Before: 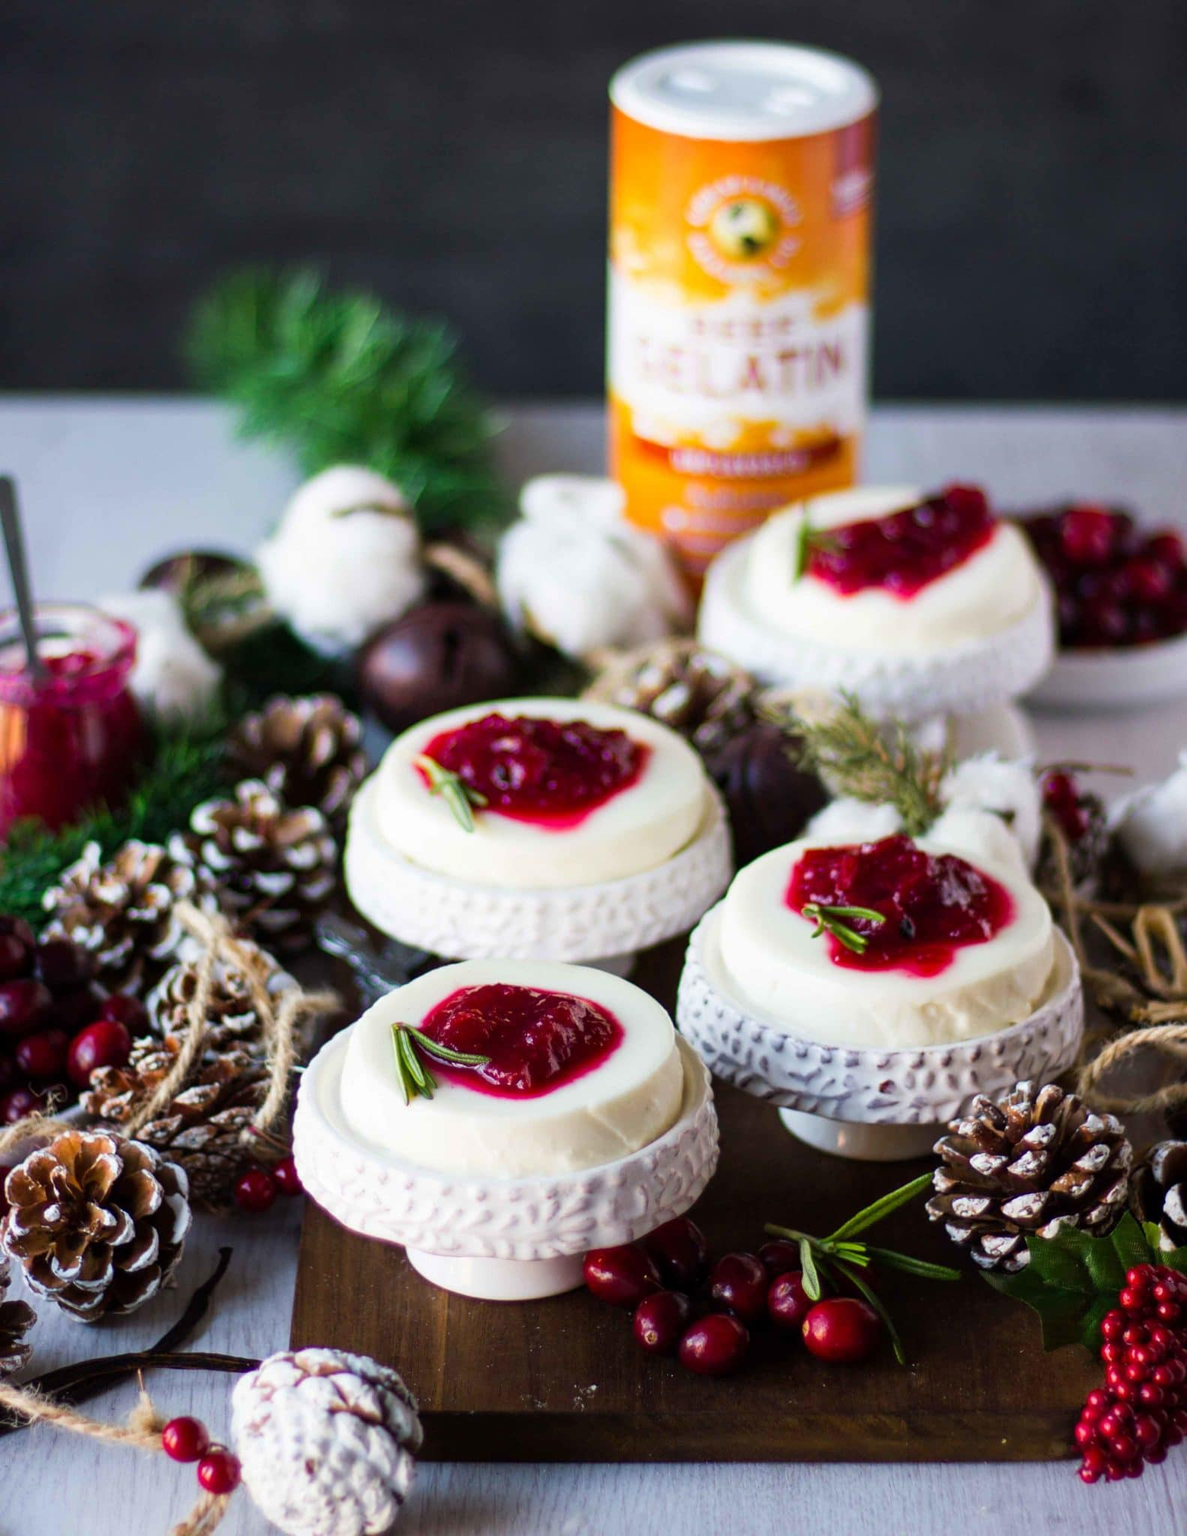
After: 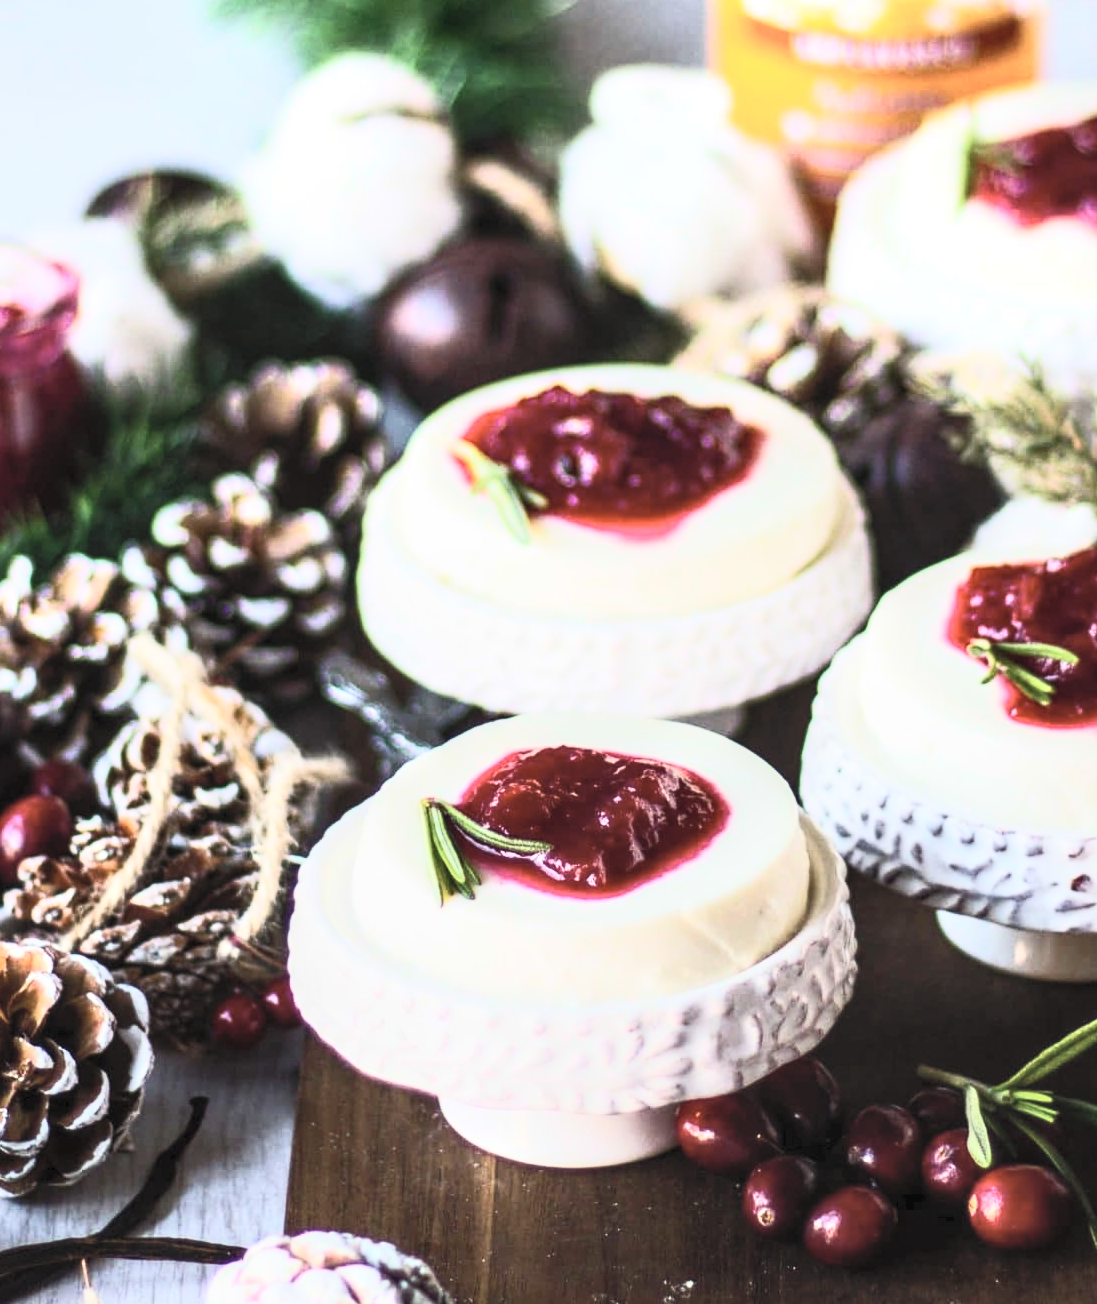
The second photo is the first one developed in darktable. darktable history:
tone equalizer: -8 EV -0.417 EV, -7 EV -0.389 EV, -6 EV -0.333 EV, -5 EV -0.222 EV, -3 EV 0.222 EV, -2 EV 0.333 EV, -1 EV 0.389 EV, +0 EV 0.417 EV, edges refinement/feathering 500, mask exposure compensation -1.57 EV, preserve details no
crop: left 6.488%, top 27.668%, right 24.183%, bottom 8.656%
contrast brightness saturation: contrast 0.43, brightness 0.56, saturation -0.19
local contrast: on, module defaults
